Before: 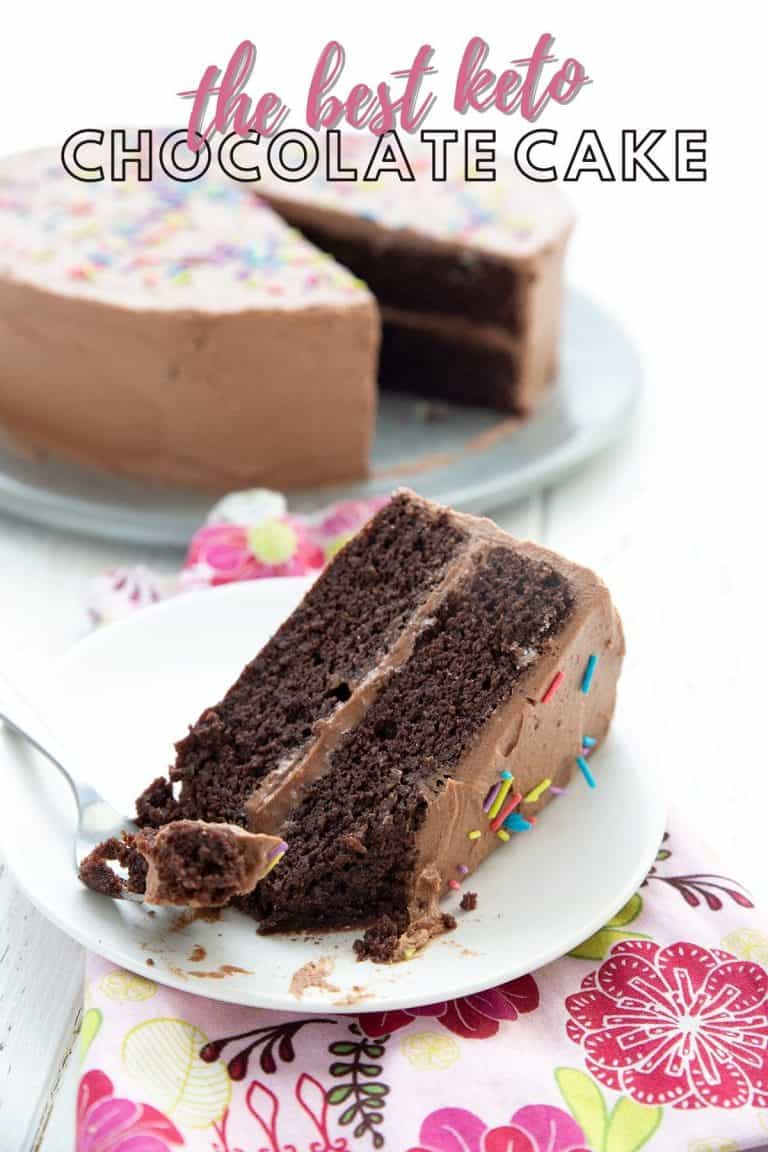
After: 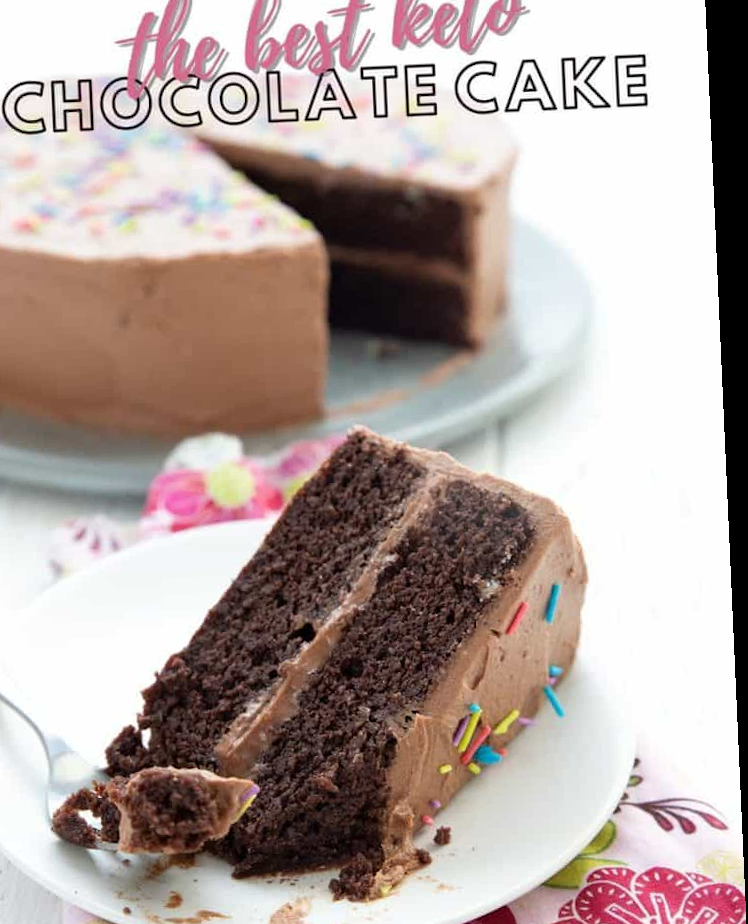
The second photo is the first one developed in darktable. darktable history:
rotate and perspective: rotation -2.56°, automatic cropping off
crop: left 8.155%, top 6.611%, bottom 15.385%
